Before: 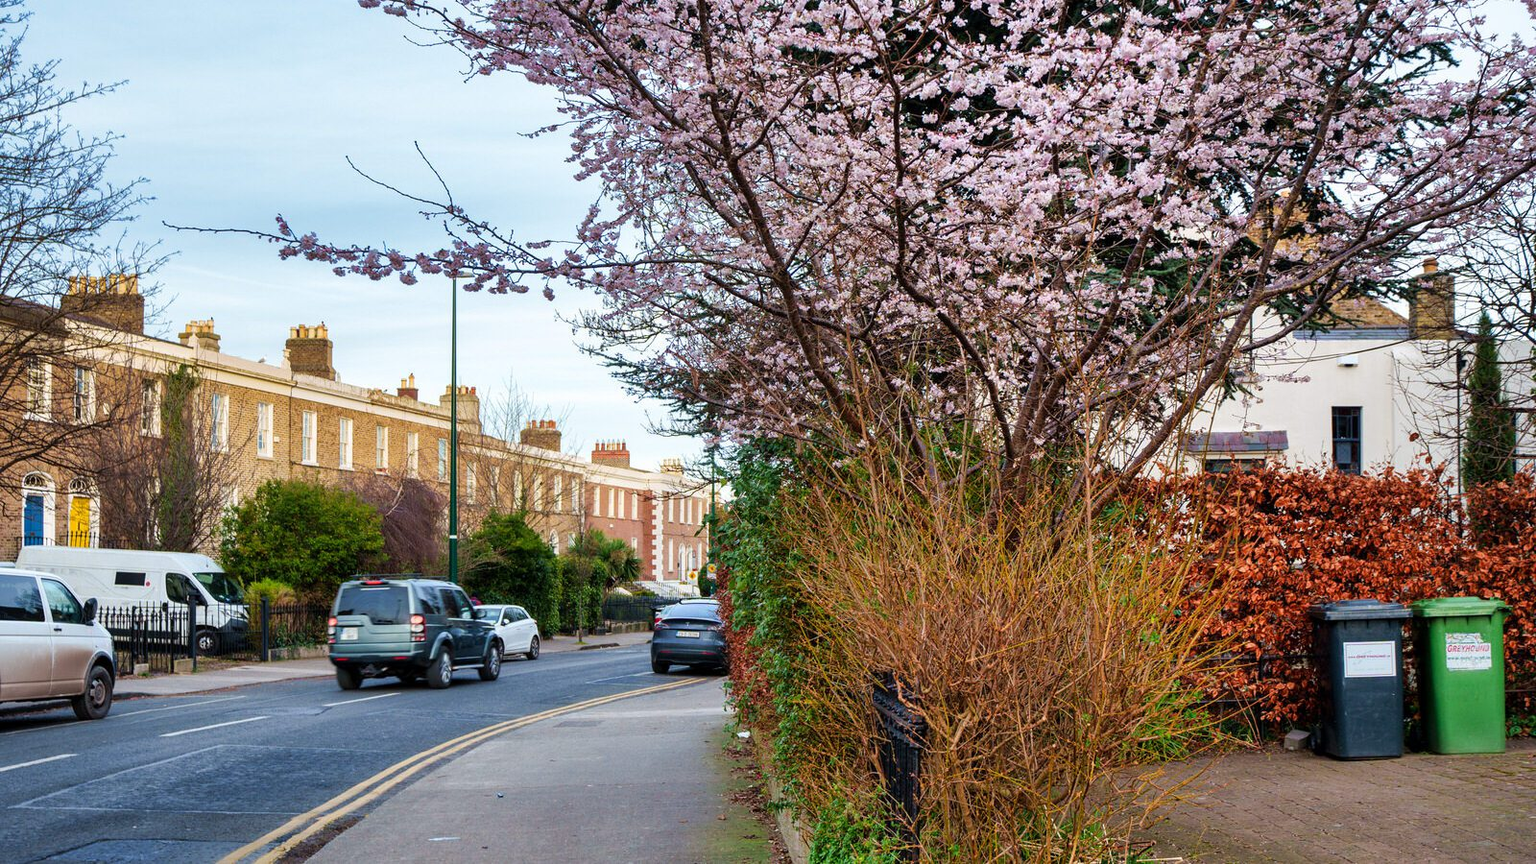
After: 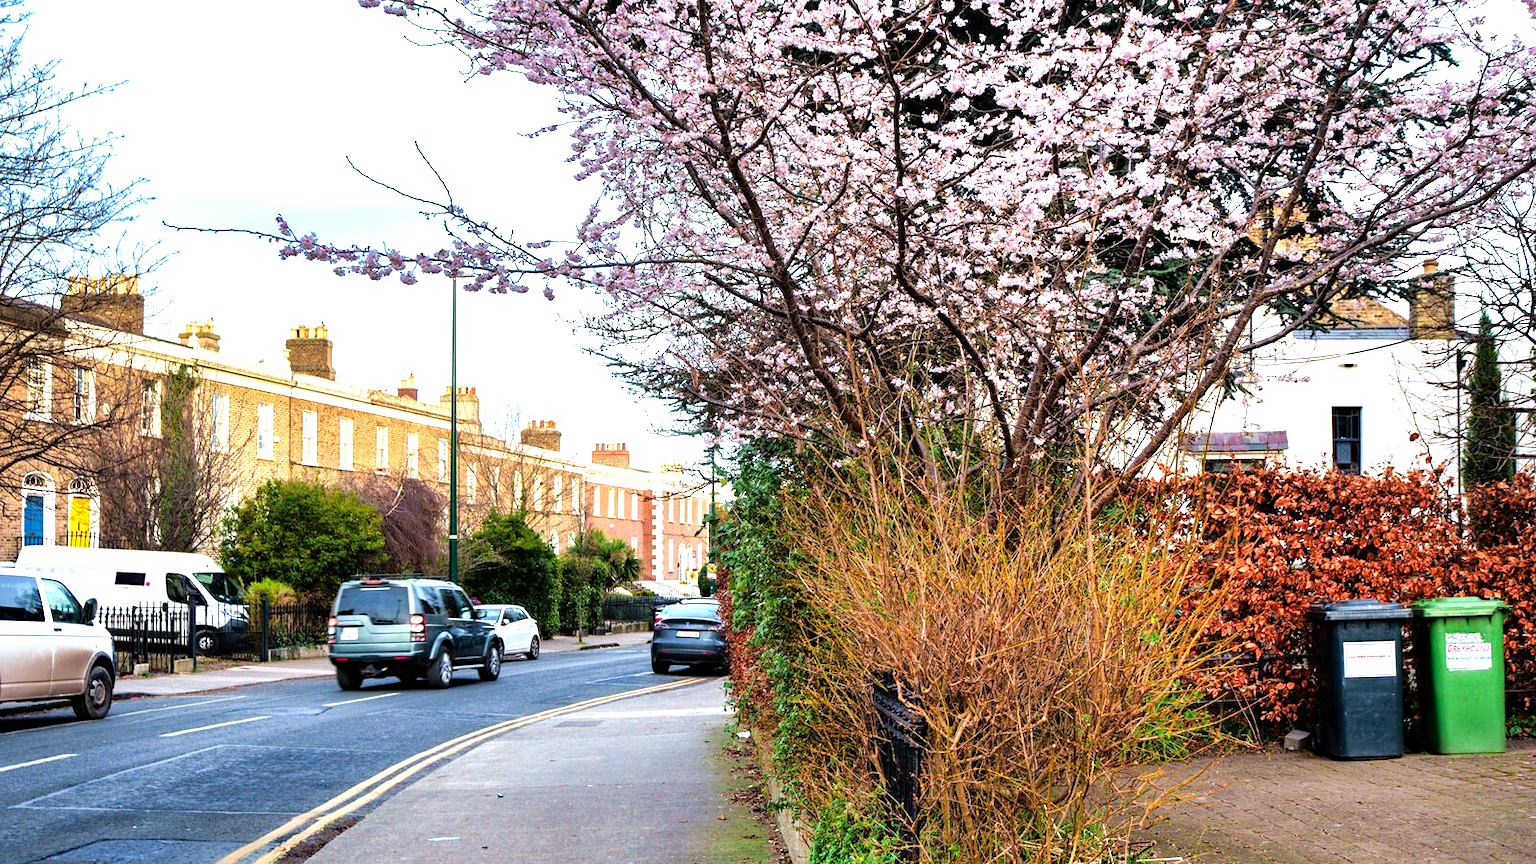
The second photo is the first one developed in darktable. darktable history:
tone equalizer: -8 EV -1.12 EV, -7 EV -0.981 EV, -6 EV -0.874 EV, -5 EV -0.612 EV, -3 EV 0.576 EV, -2 EV 0.853 EV, -1 EV 0.996 EV, +0 EV 1.08 EV
exposure: compensate exposure bias true, compensate highlight preservation false
haze removal: compatibility mode true, adaptive false
